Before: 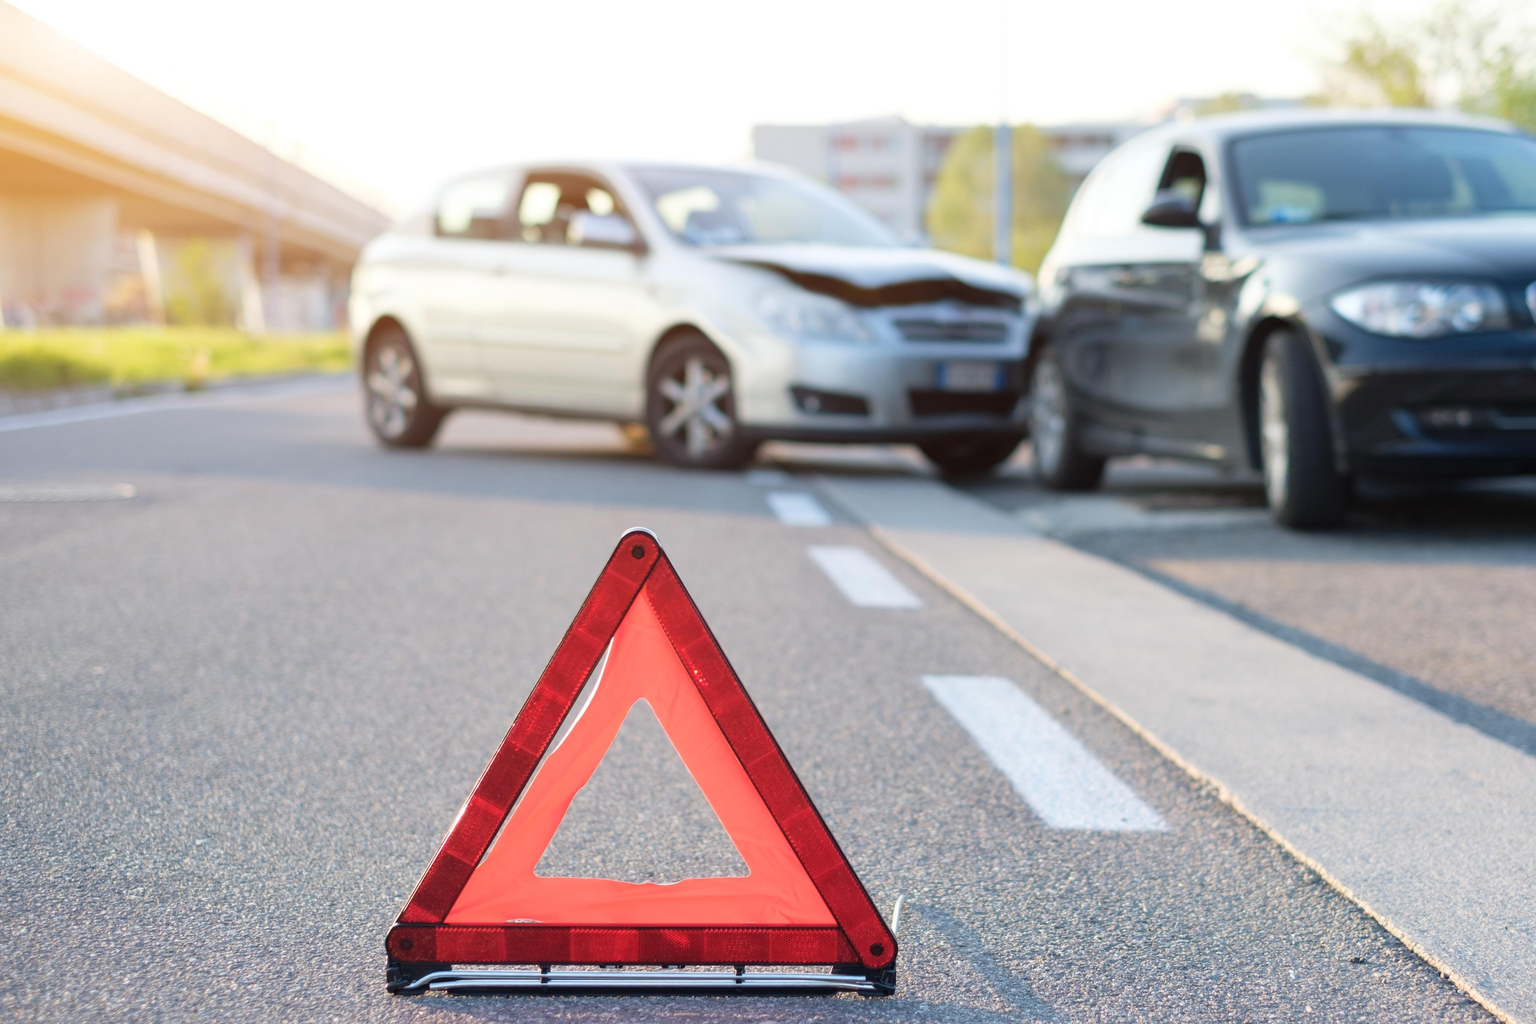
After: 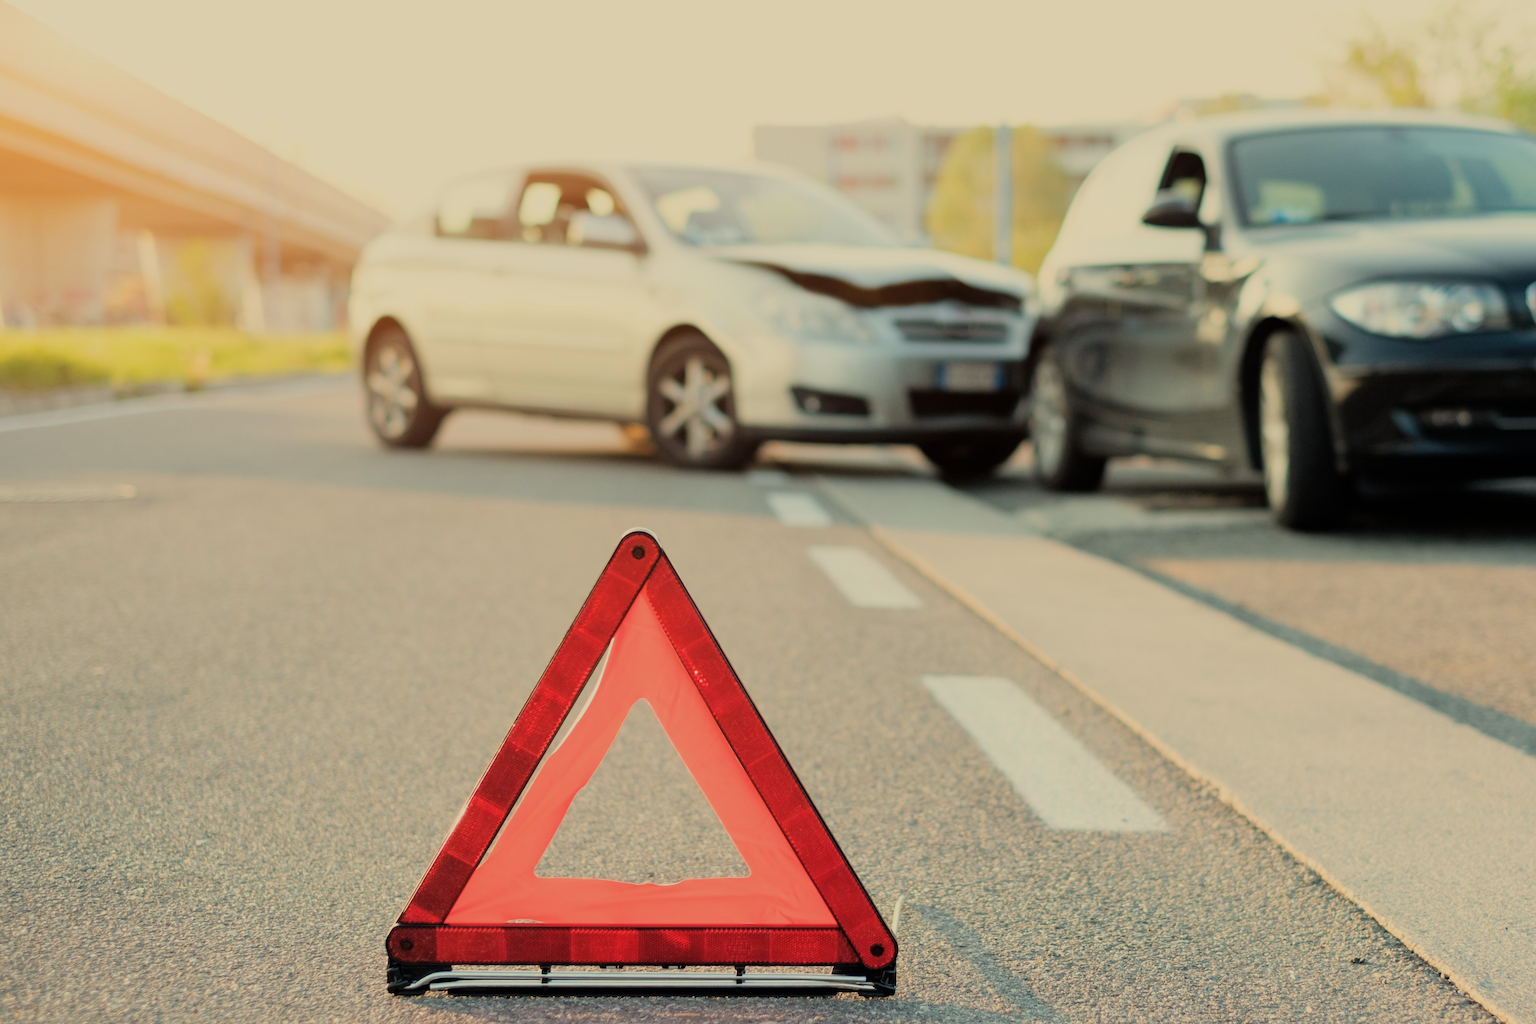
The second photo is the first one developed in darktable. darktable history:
rotate and perspective: crop left 0, crop top 0
white balance: red 1.08, blue 0.791
filmic rgb: black relative exposure -9.22 EV, white relative exposure 6.77 EV, hardness 3.07, contrast 1.05
